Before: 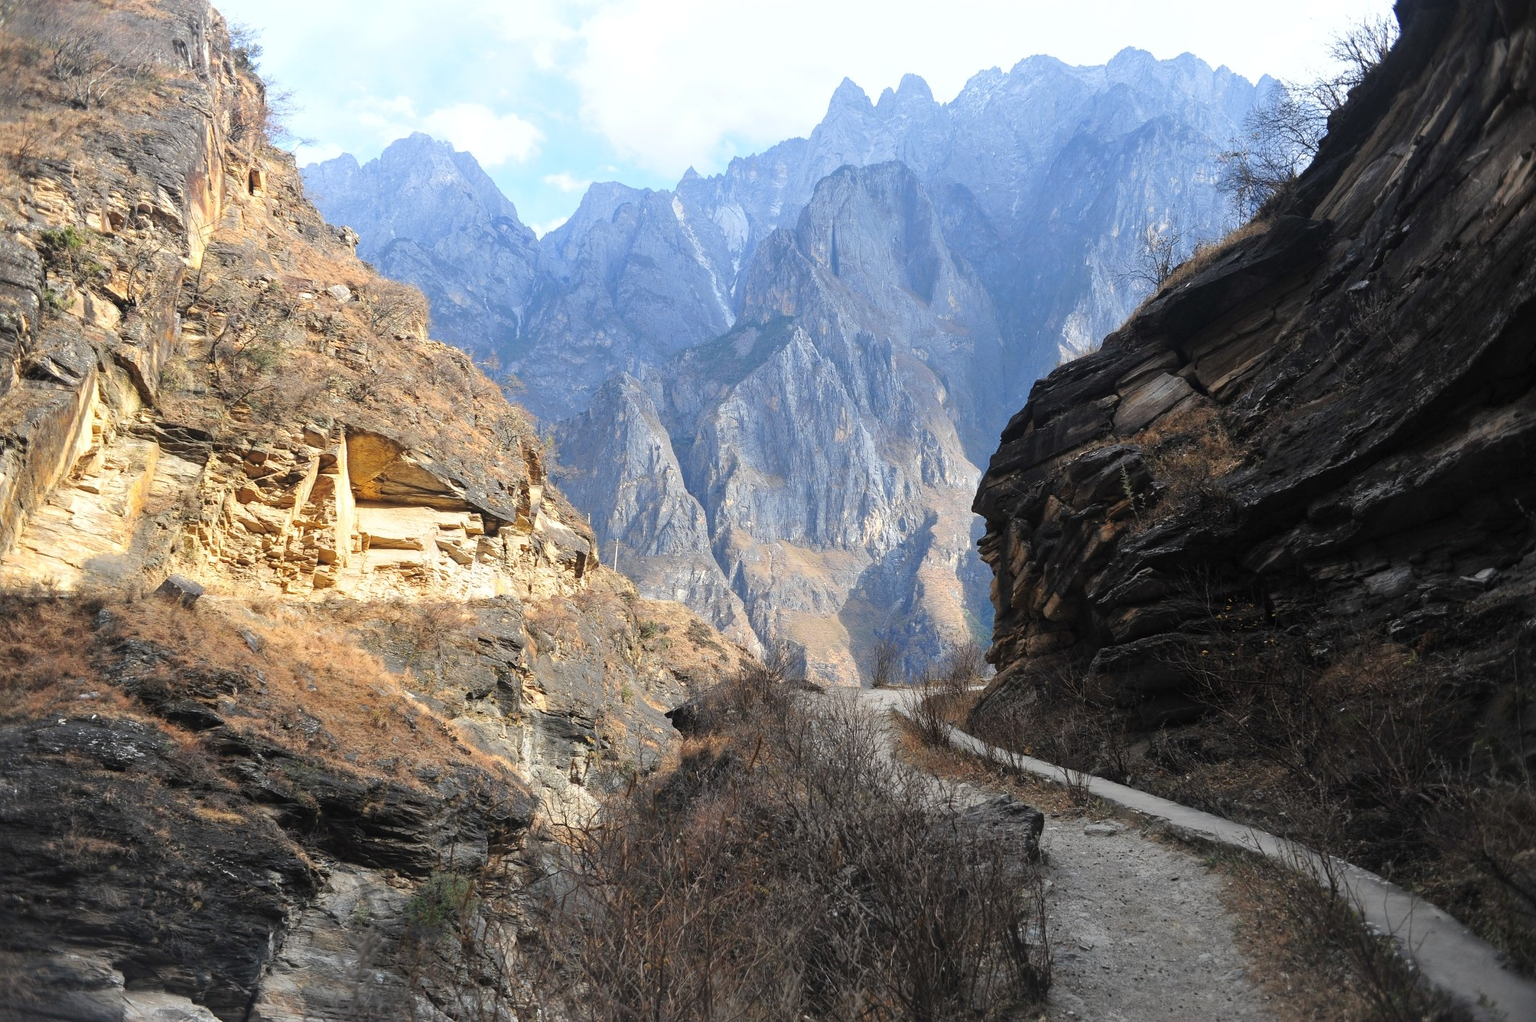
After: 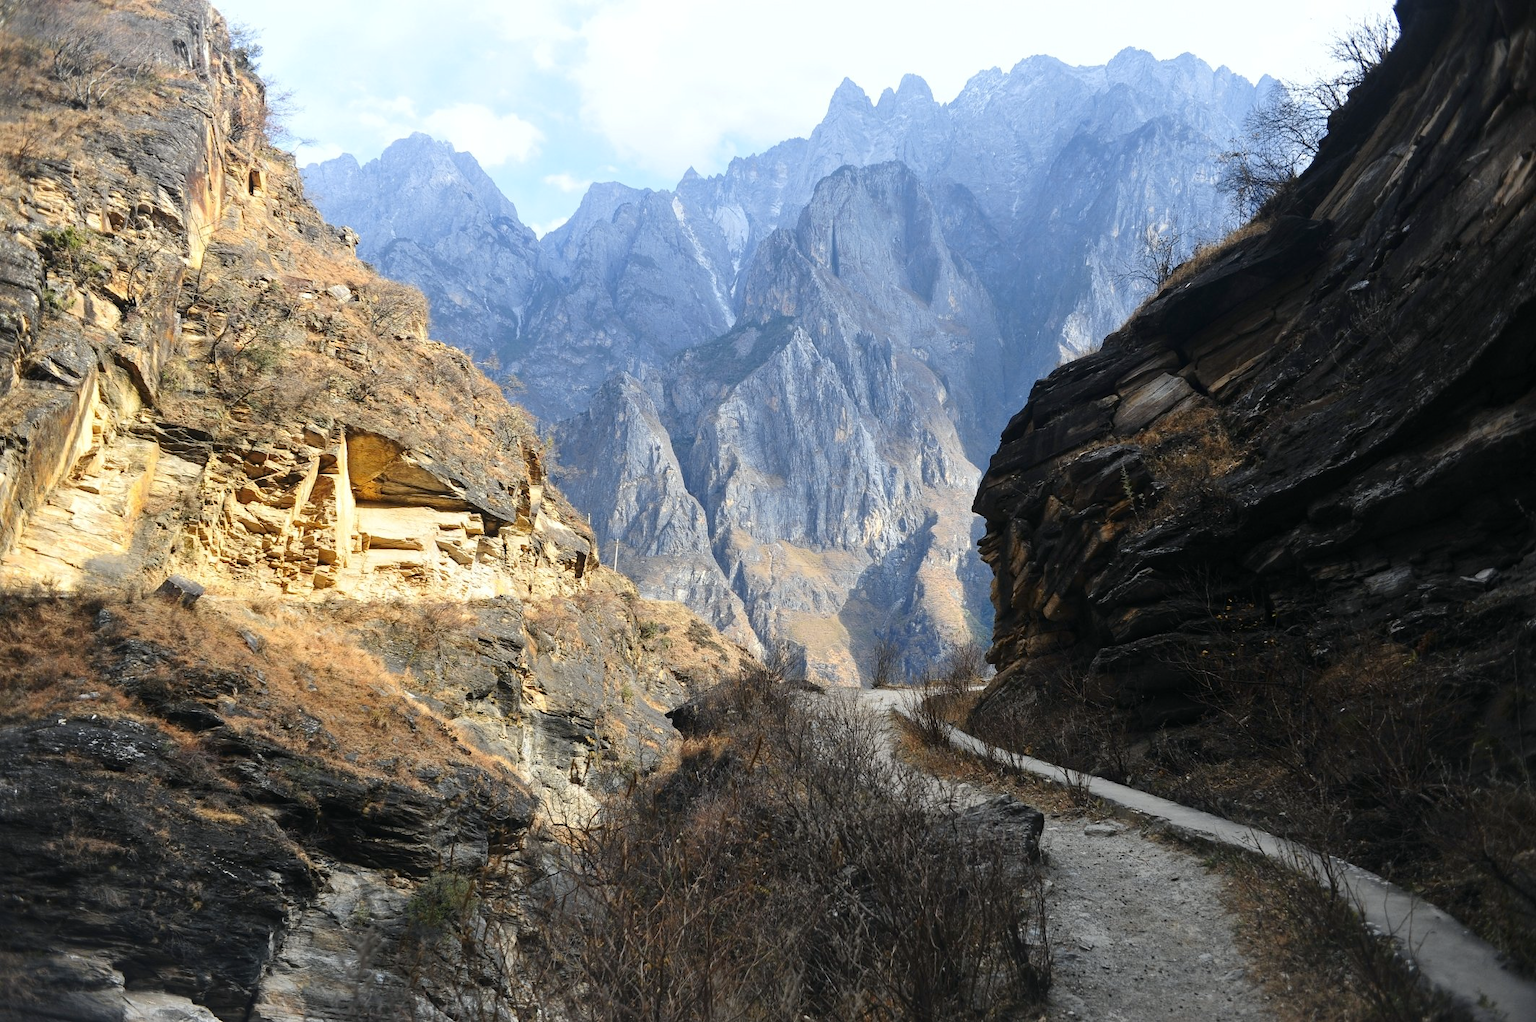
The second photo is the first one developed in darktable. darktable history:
white balance: emerald 1
tone curve: curves: ch0 [(0, 0) (0.227, 0.17) (0.766, 0.774) (1, 1)]; ch1 [(0, 0) (0.114, 0.127) (0.437, 0.452) (0.498, 0.495) (0.579, 0.576) (1, 1)]; ch2 [(0, 0) (0.233, 0.259) (0.493, 0.492) (0.568, 0.579) (1, 1)], color space Lab, independent channels, preserve colors none
